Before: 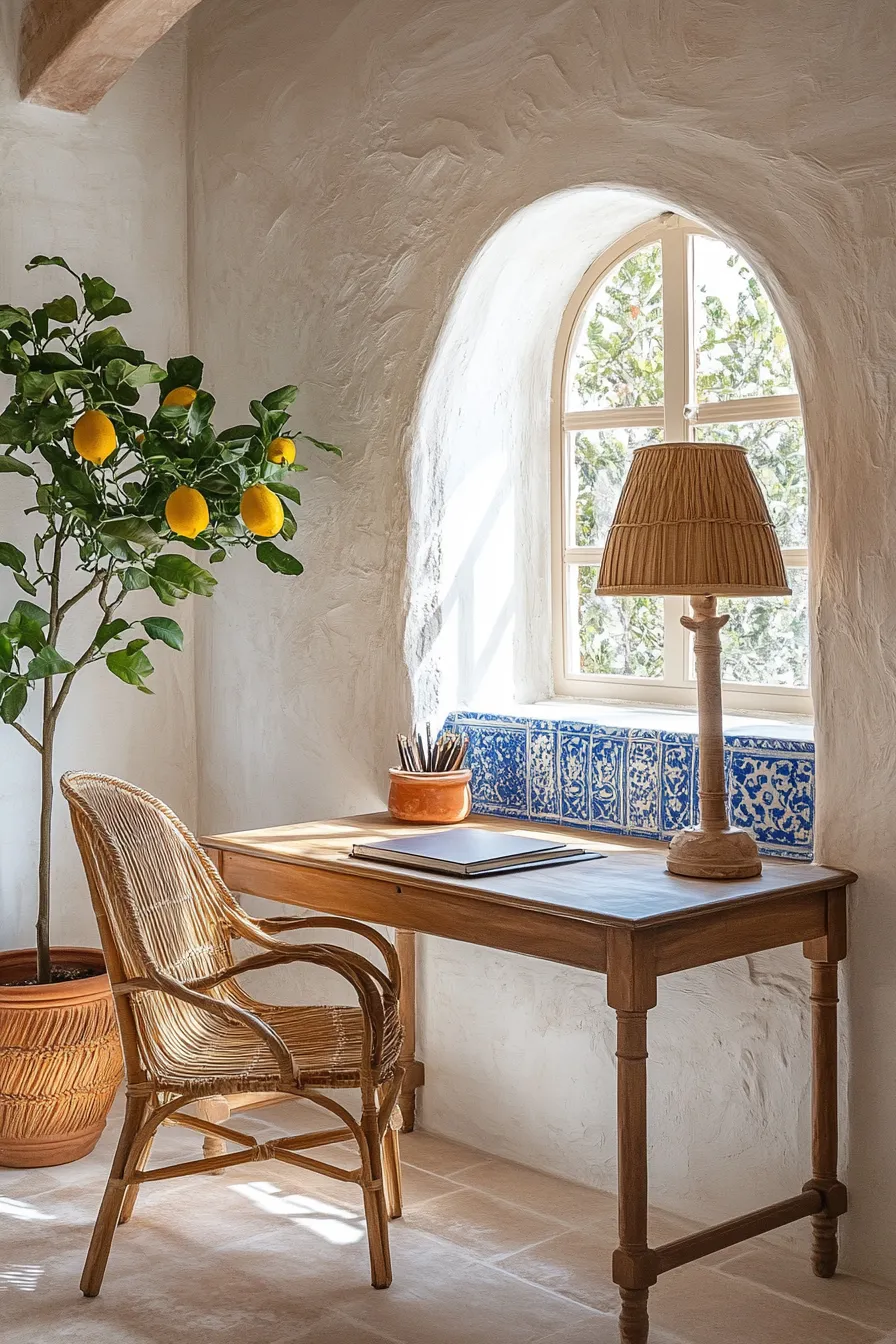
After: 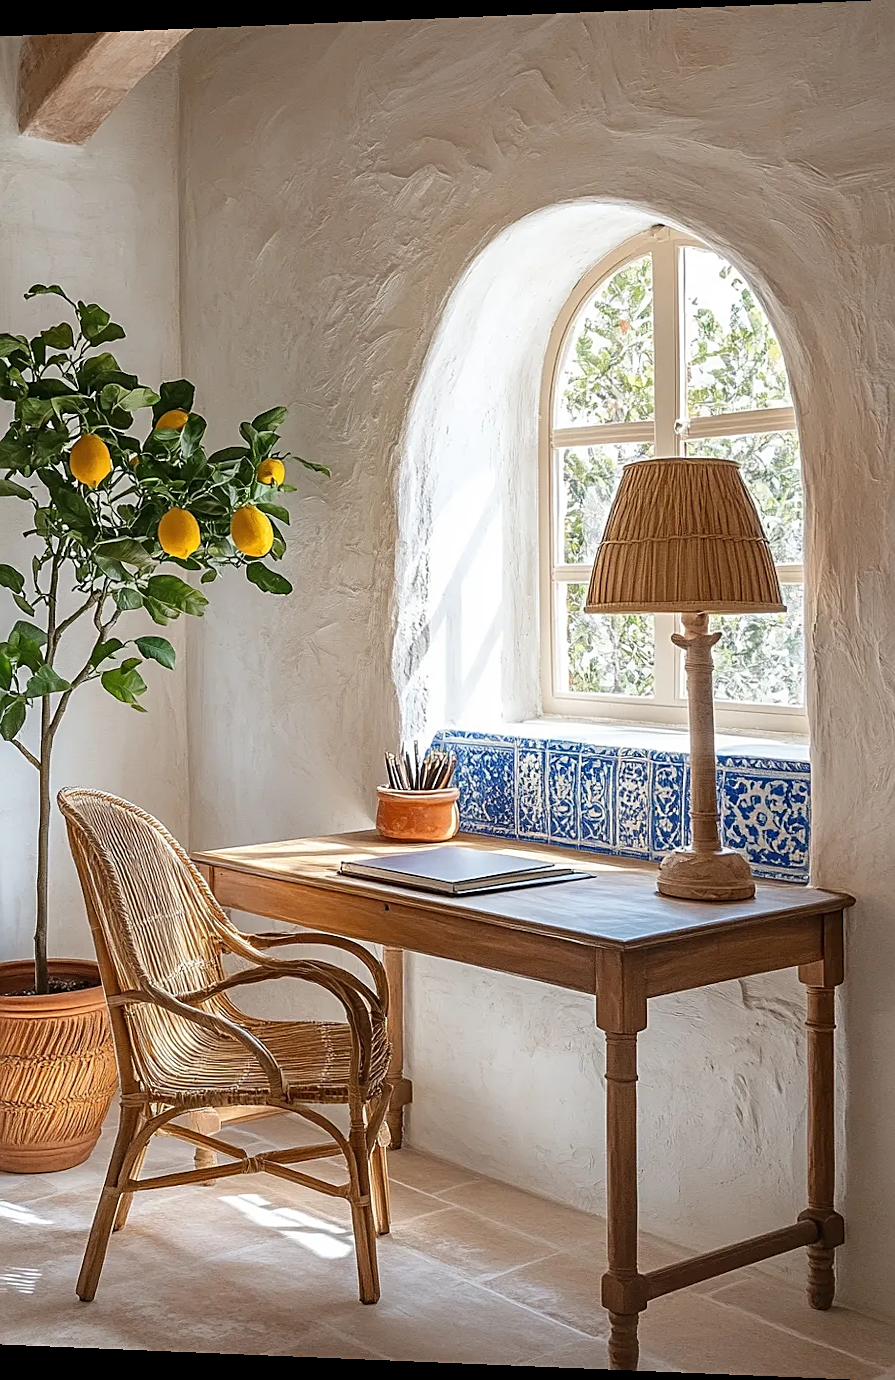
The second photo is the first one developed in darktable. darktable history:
rotate and perspective: lens shift (horizontal) -0.055, automatic cropping off
sharpen: on, module defaults
